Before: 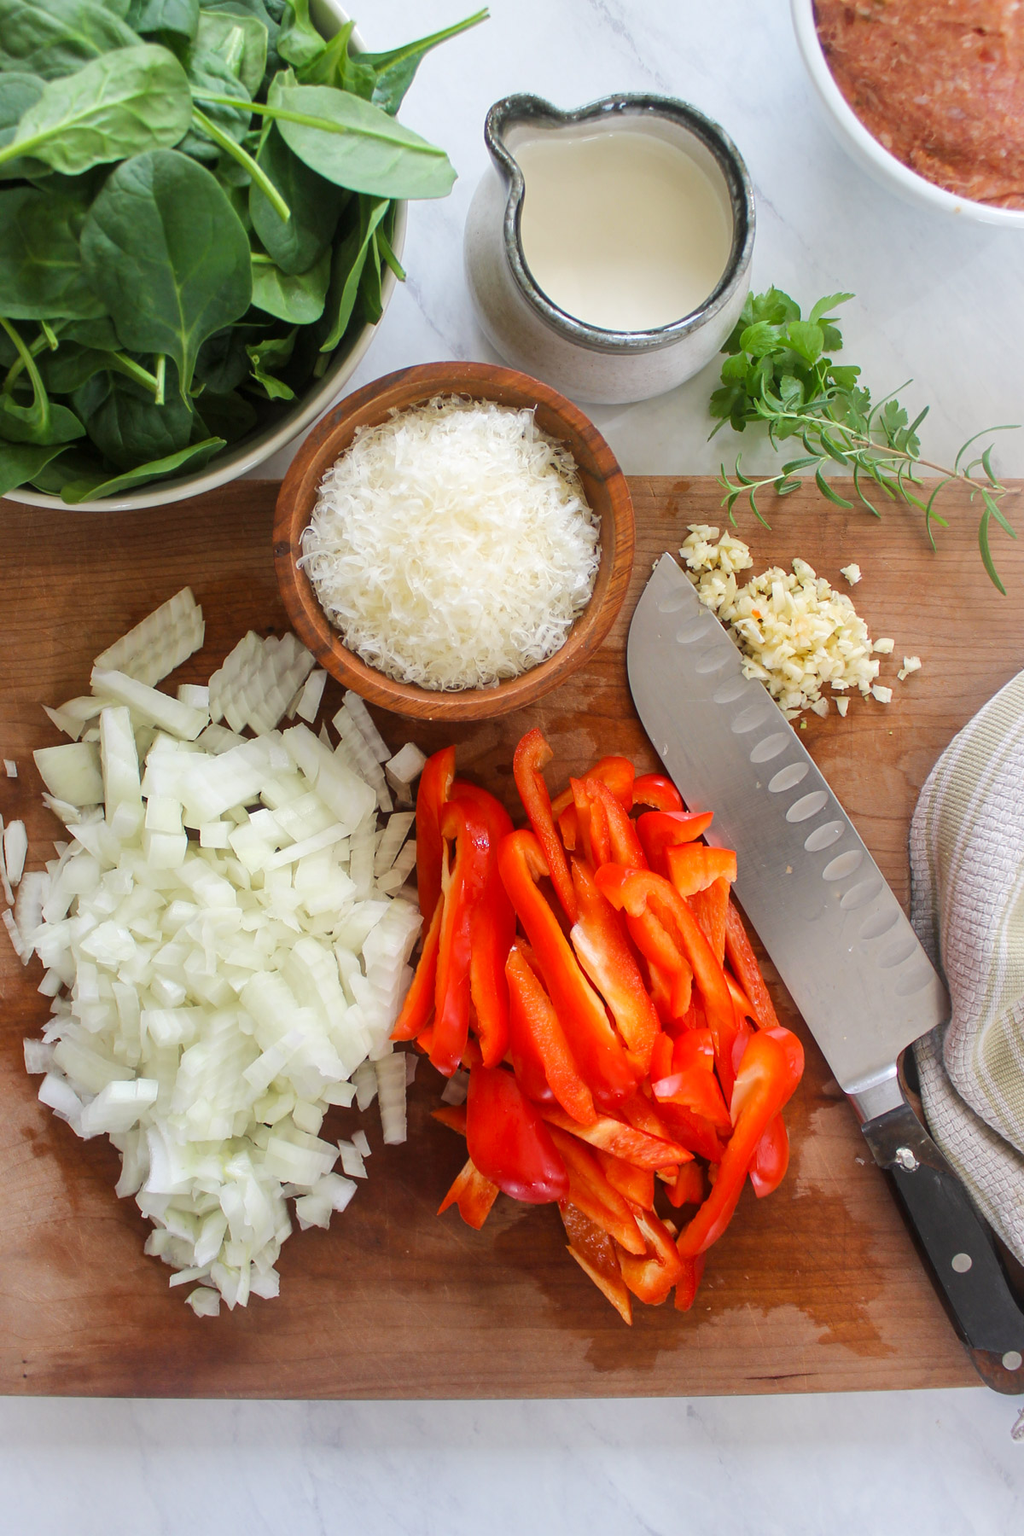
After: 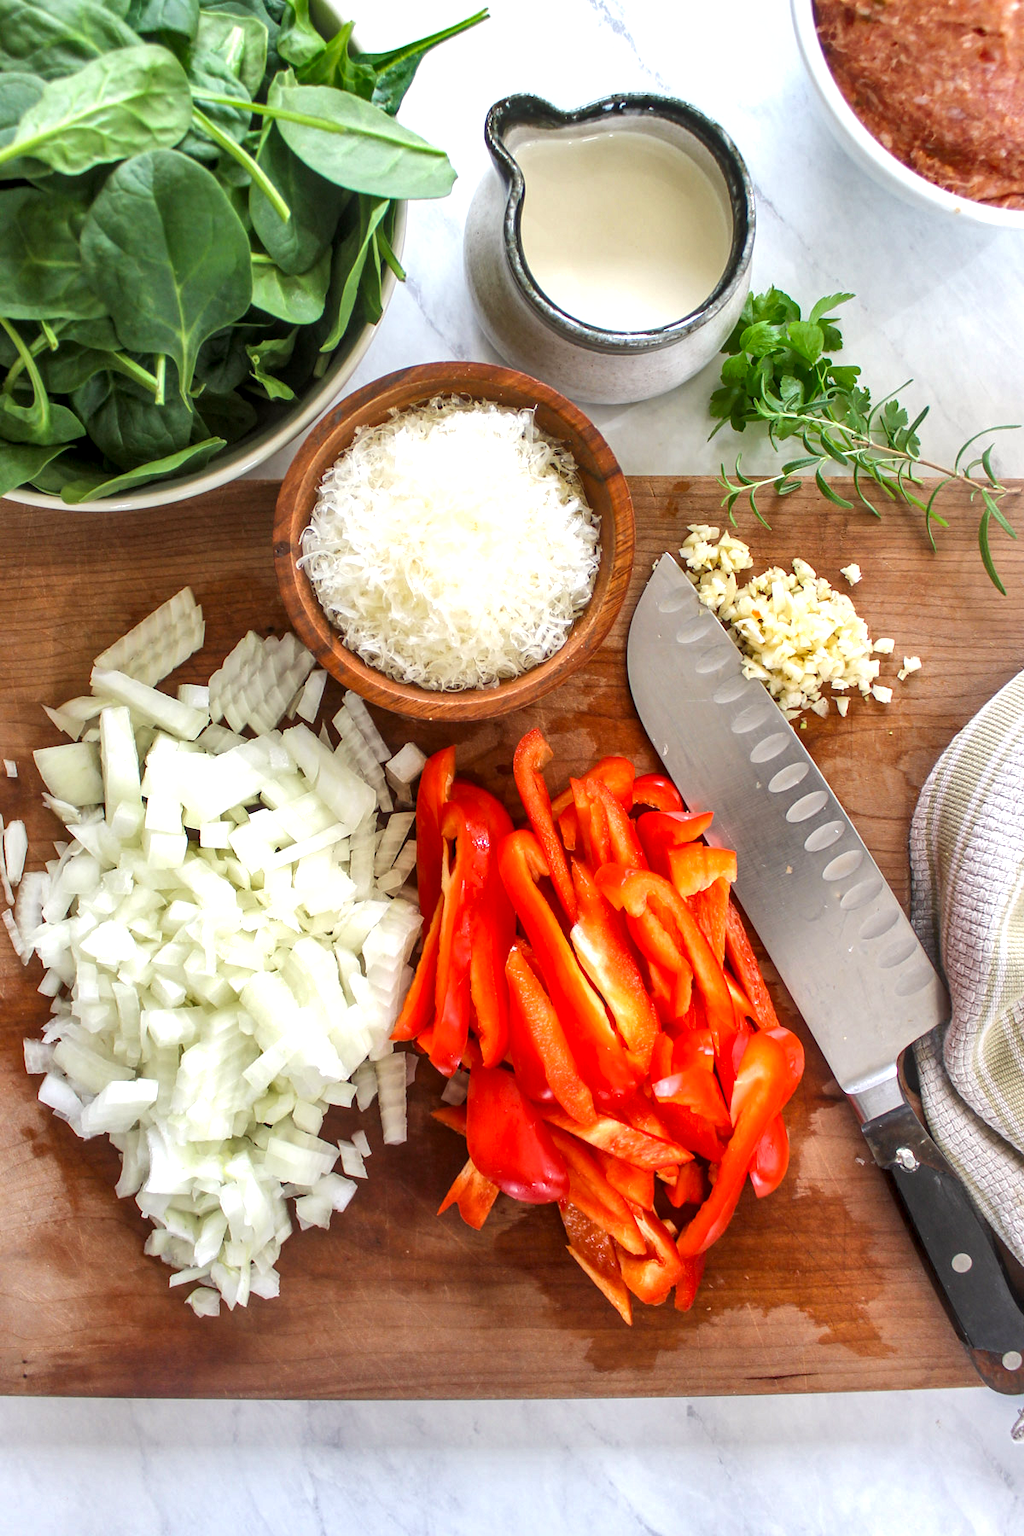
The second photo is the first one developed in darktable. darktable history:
exposure: black level correction 0.001, exposure 0.499 EV, compensate highlight preservation false
shadows and highlights: low approximation 0.01, soften with gaussian
local contrast: detail 130%
